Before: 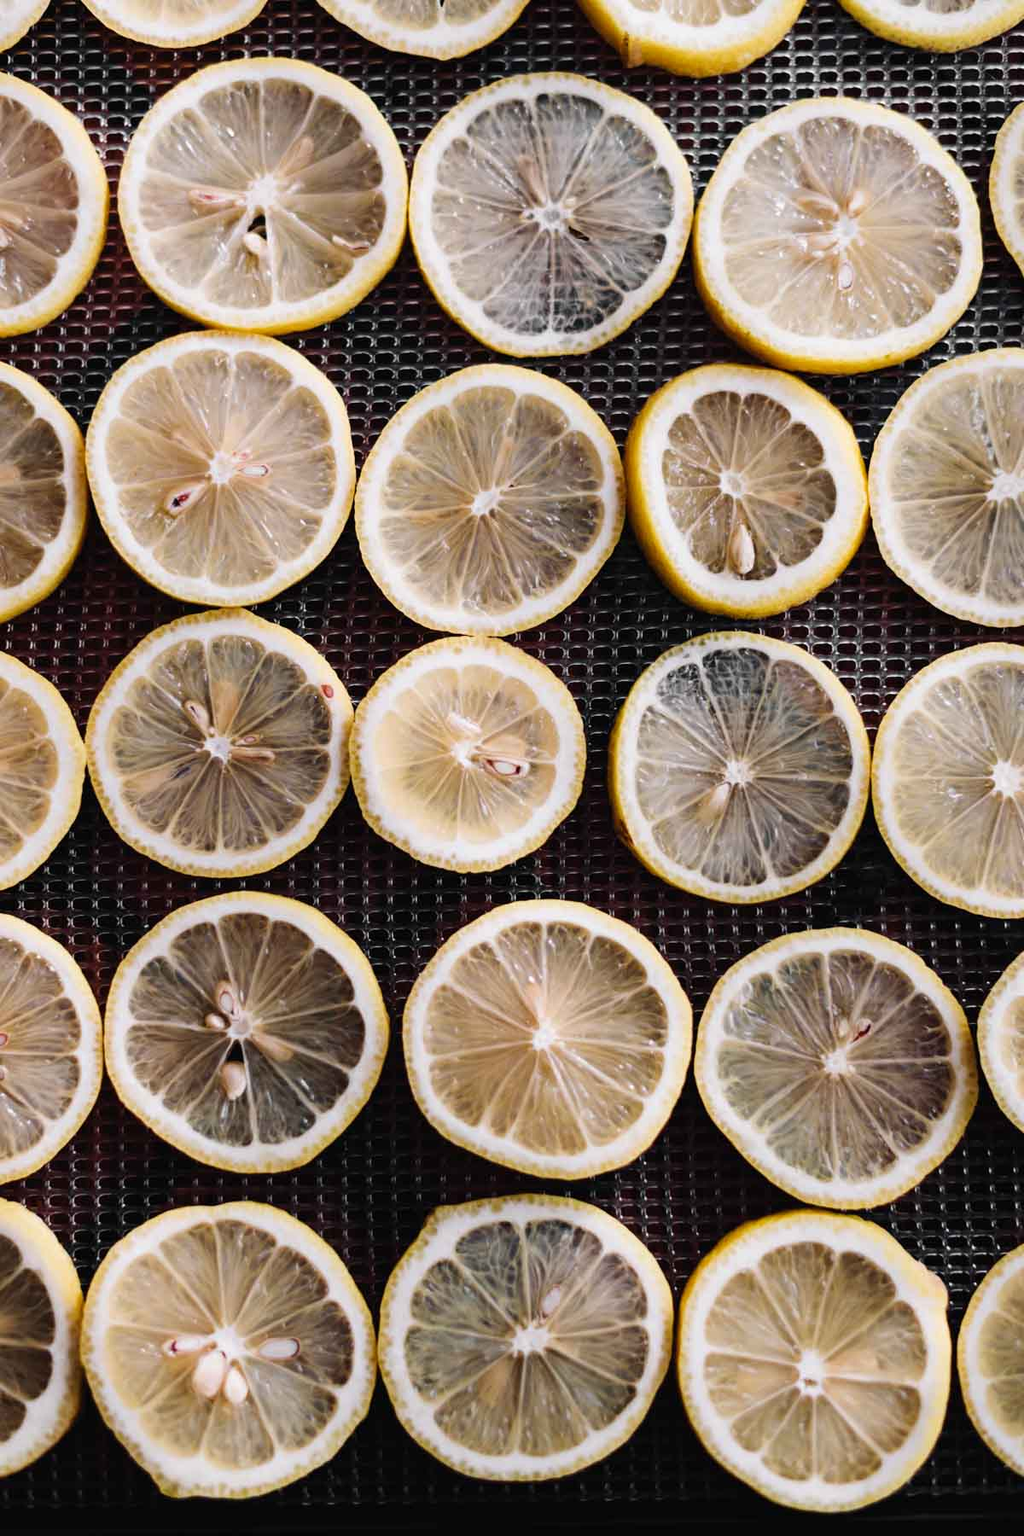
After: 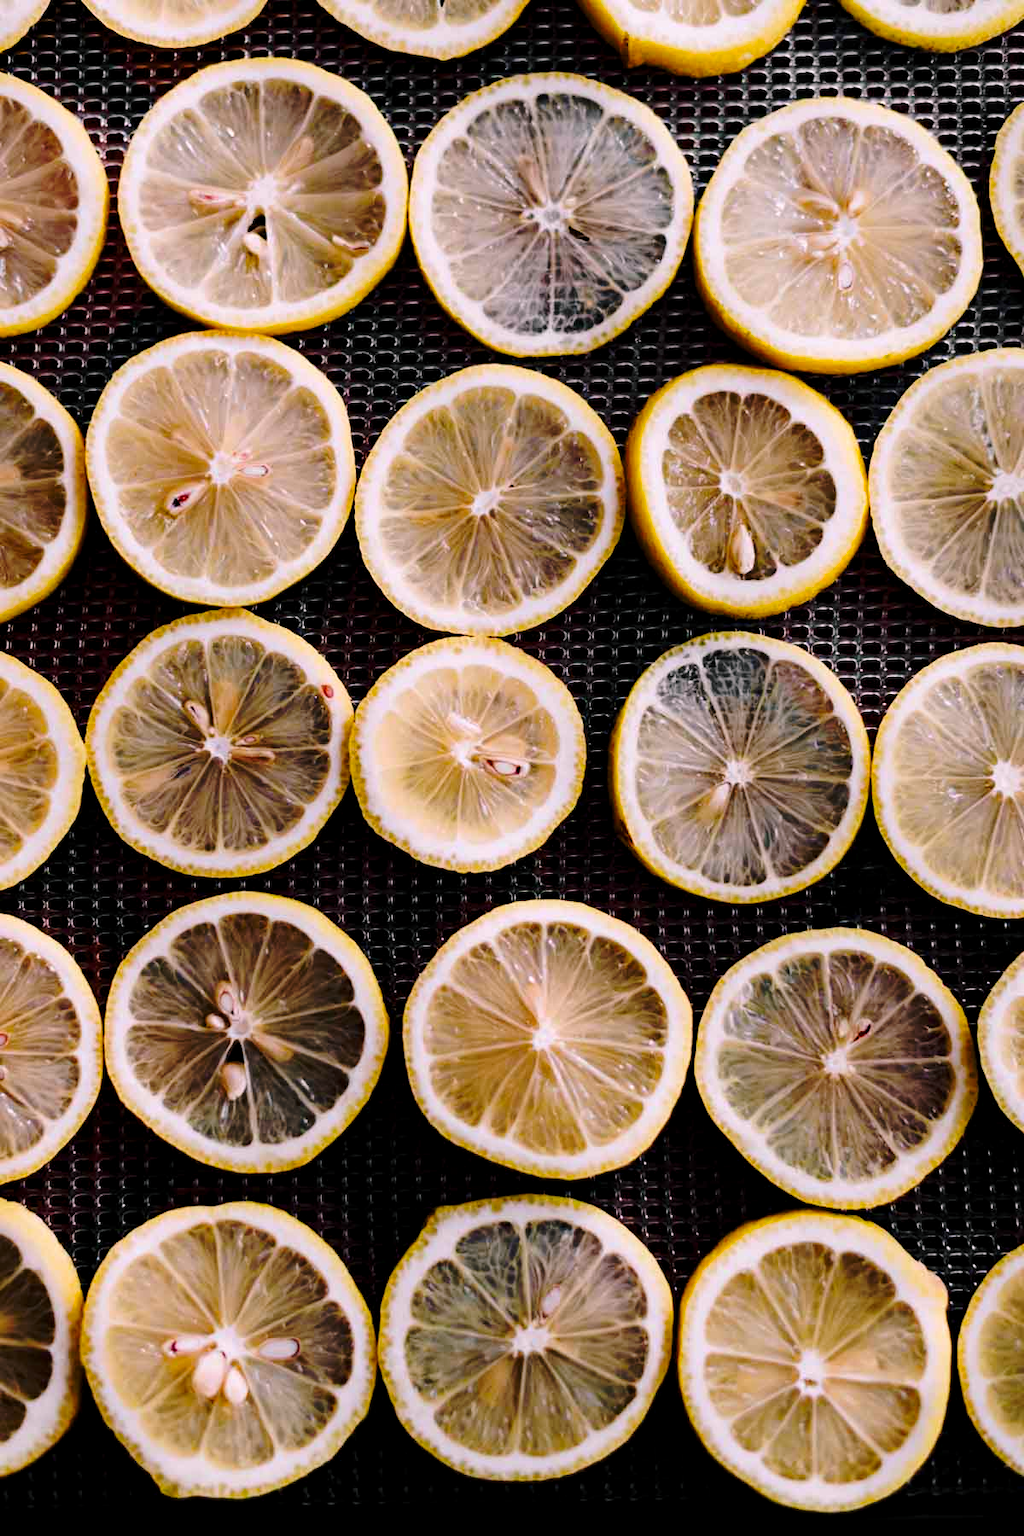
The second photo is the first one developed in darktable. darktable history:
base curve: curves: ch0 [(0, 0) (0.073, 0.04) (0.157, 0.139) (0.492, 0.492) (0.758, 0.758) (1, 1)], preserve colors none
color balance rgb: shadows lift › chroma 2%, shadows lift › hue 217.2°, power › chroma 0.25%, power › hue 60°, highlights gain › chroma 1.5%, highlights gain › hue 309.6°, global offset › luminance -0.5%, perceptual saturation grading › global saturation 15%, global vibrance 20%
